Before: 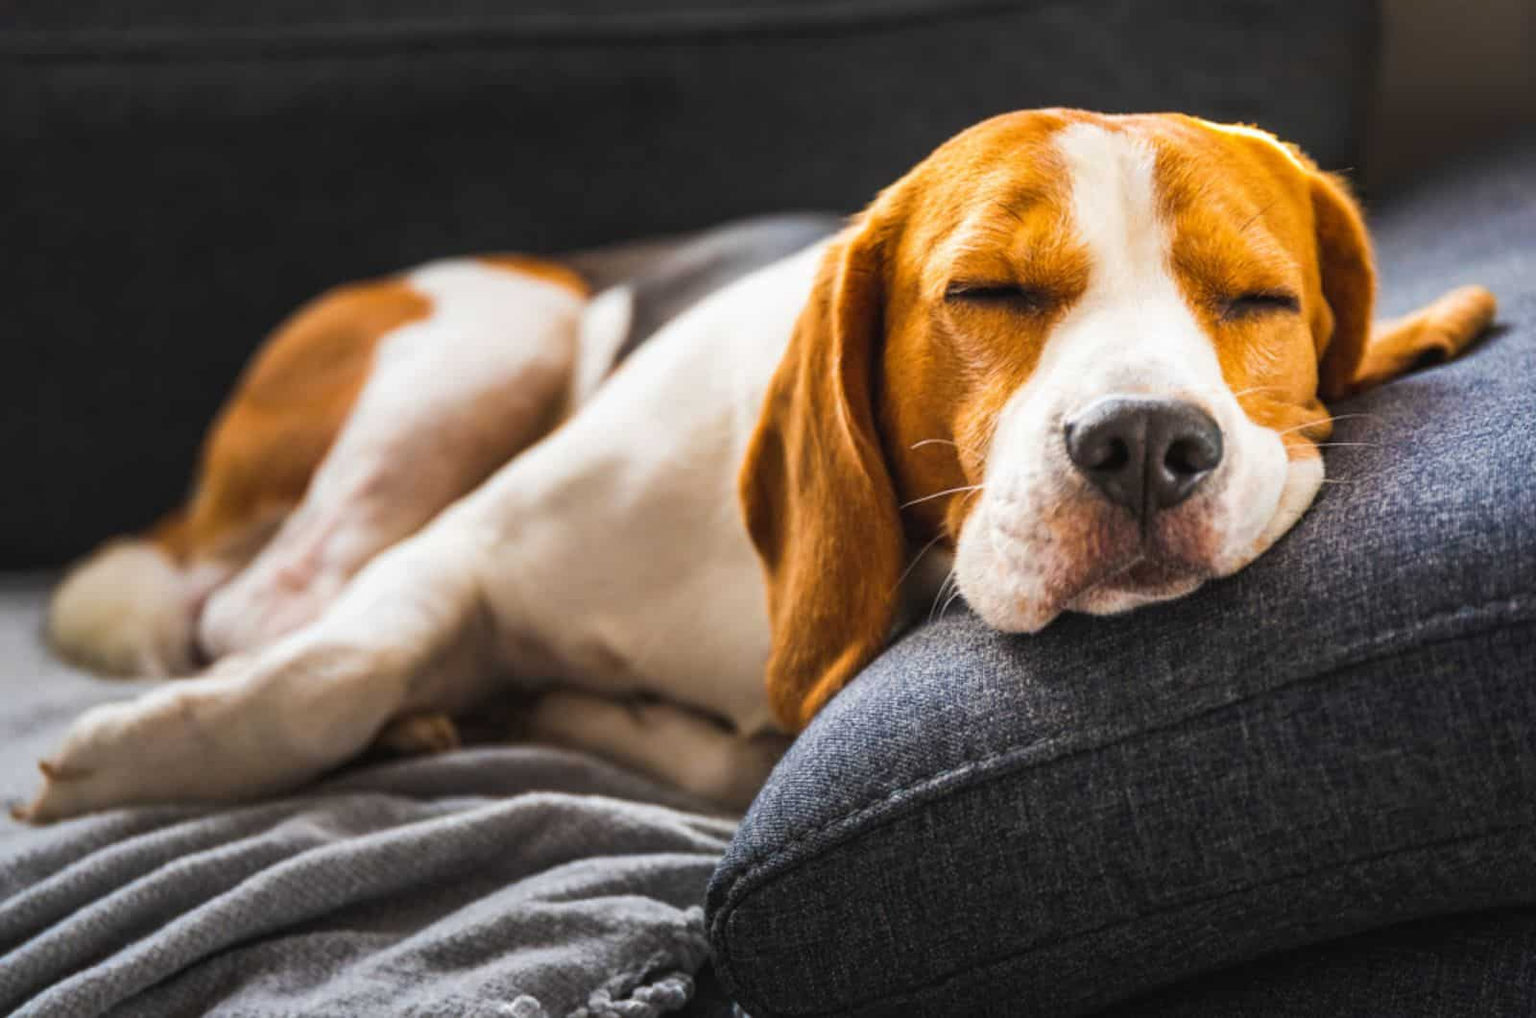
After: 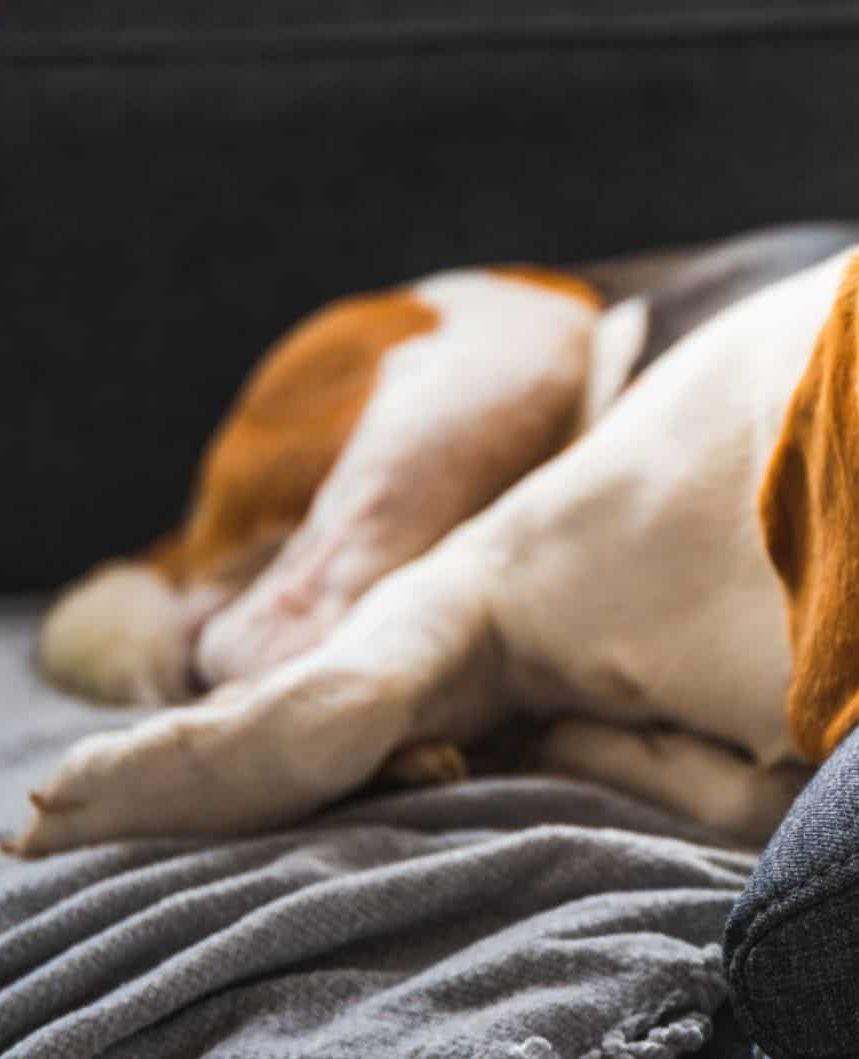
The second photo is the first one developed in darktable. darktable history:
crop: left 0.73%, right 45.559%, bottom 0.092%
